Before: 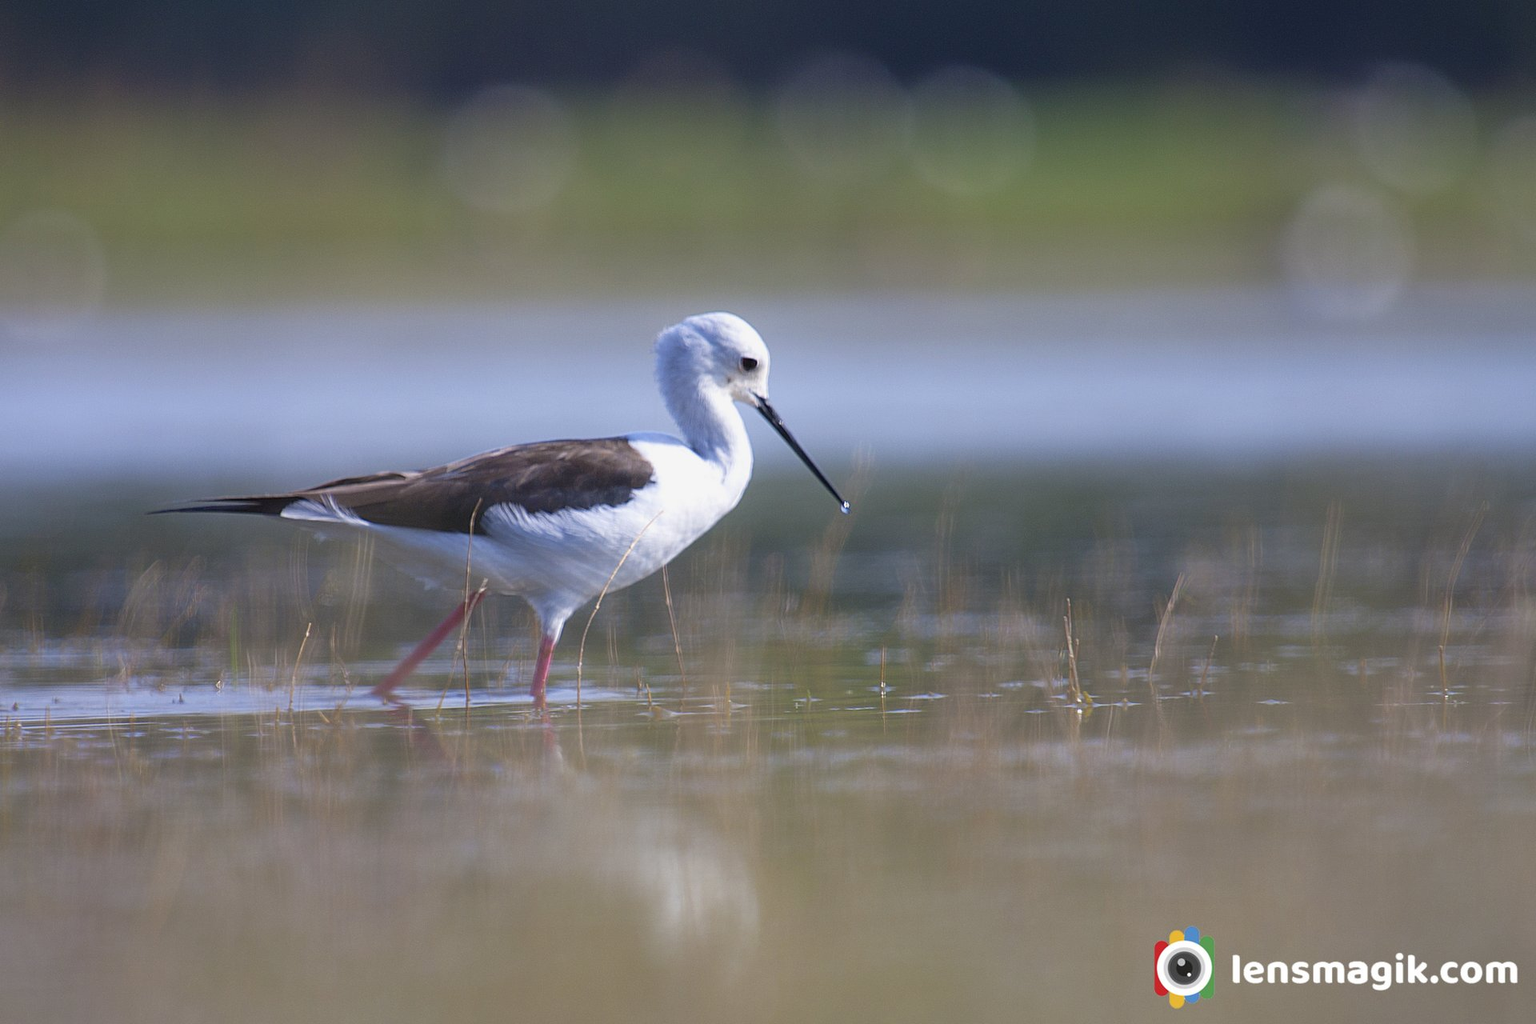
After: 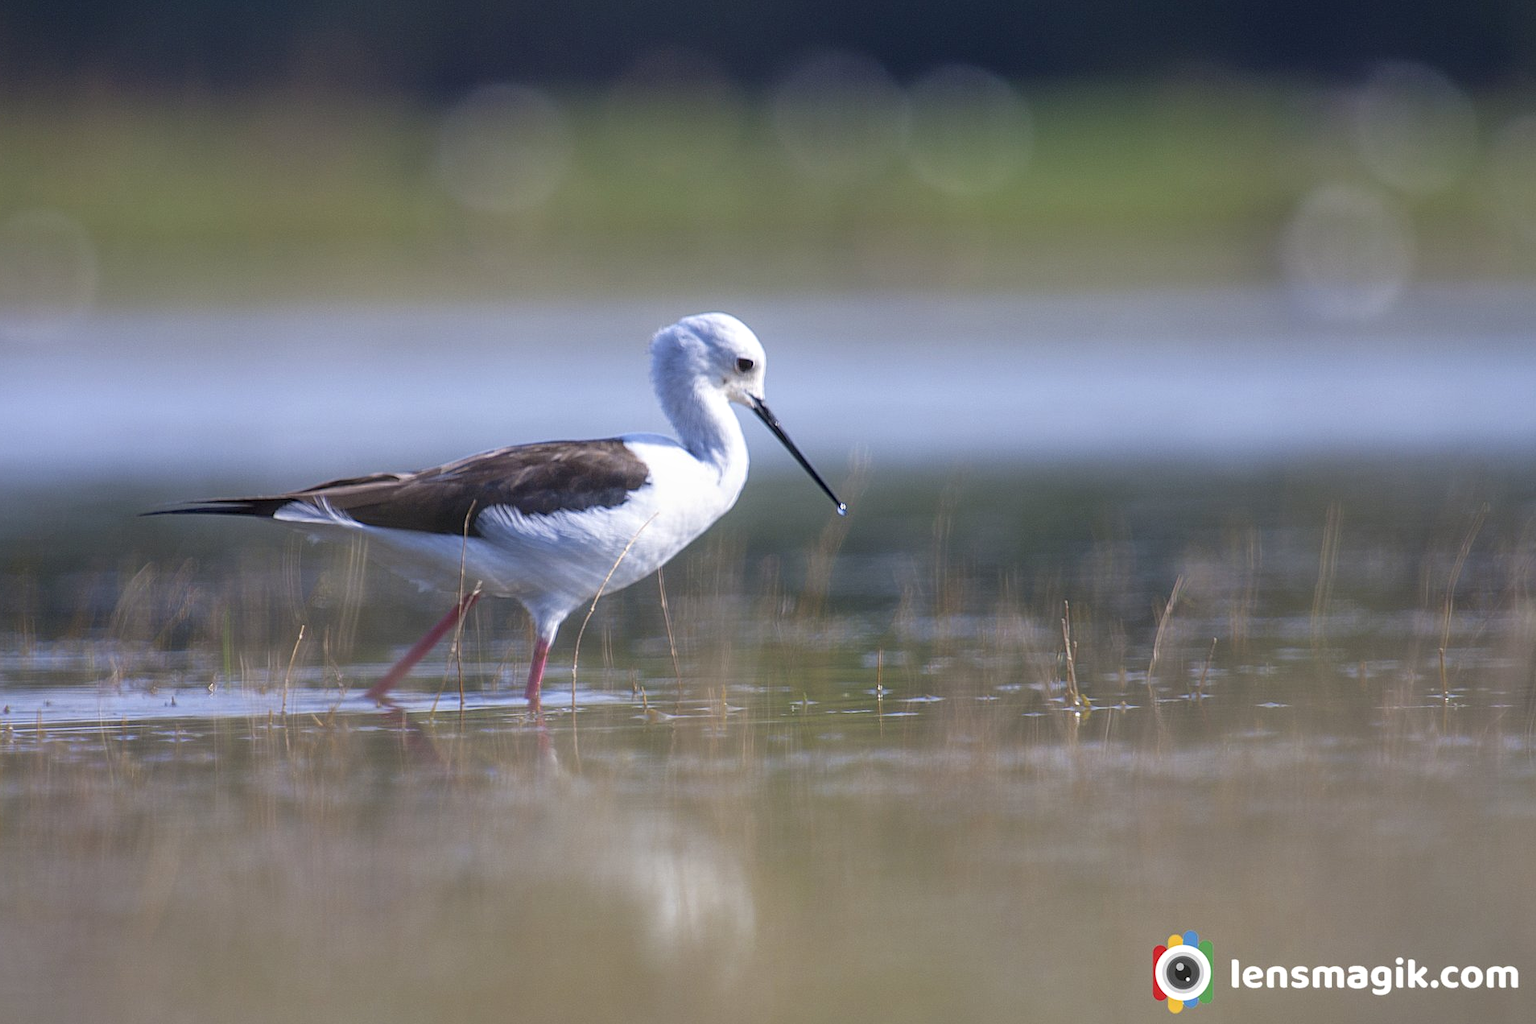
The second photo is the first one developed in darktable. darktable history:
local contrast: on, module defaults
crop and rotate: left 0.614%, top 0.179%, bottom 0.309%
